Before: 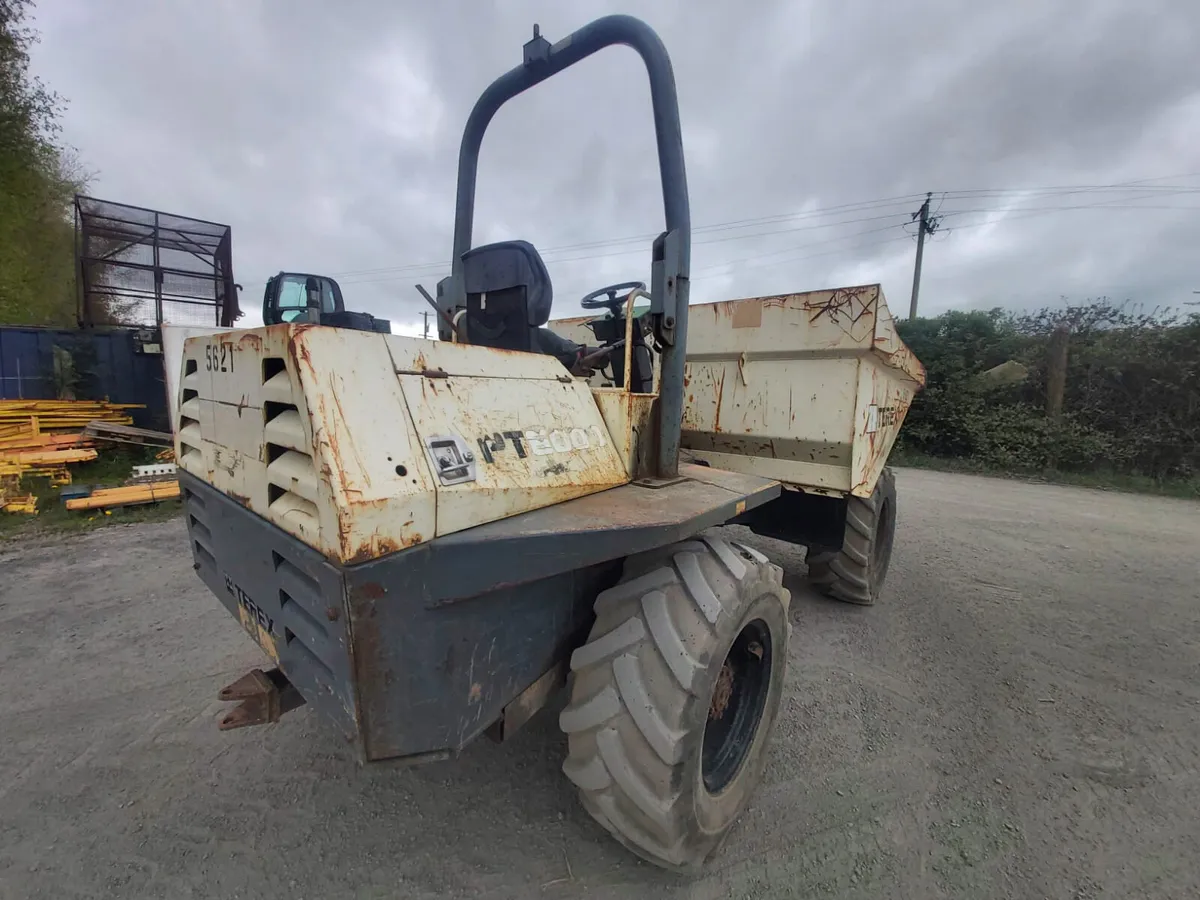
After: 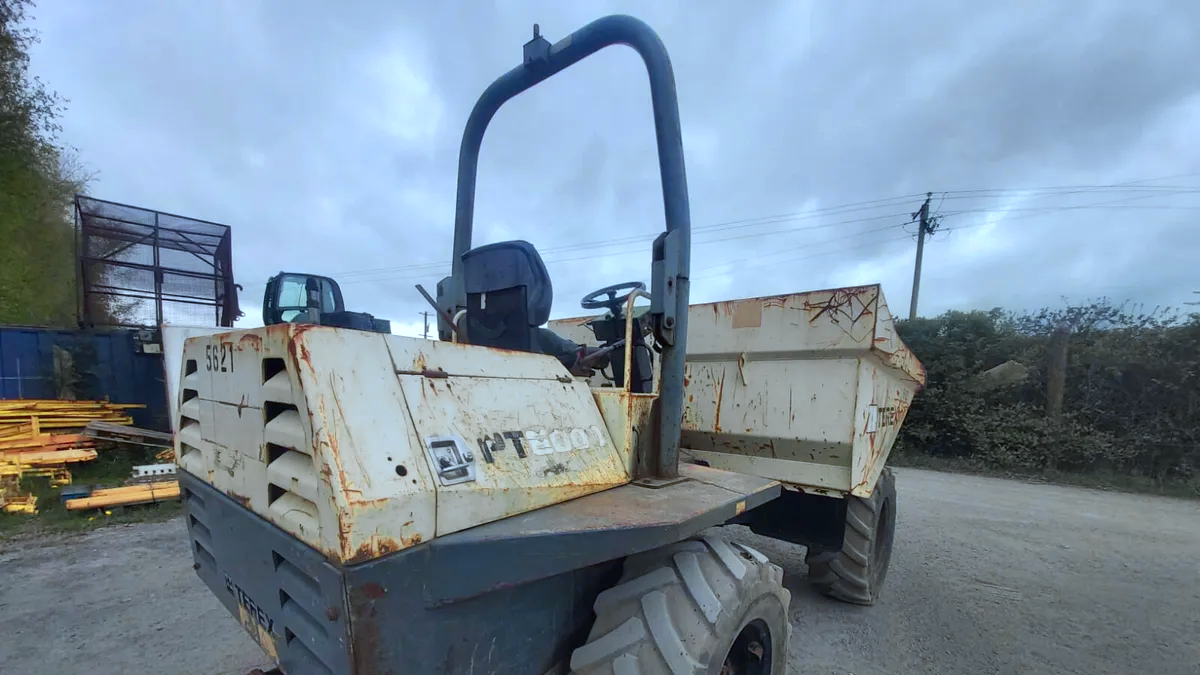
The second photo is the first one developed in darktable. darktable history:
color calibration: illuminant F (fluorescent), F source F9 (Cool White Deluxe 4150 K) – high CRI, x 0.374, y 0.373, temperature 4158.34 K
crop: bottom 24.988%
color zones: curves: ch0 [(0.004, 0.305) (0.261, 0.623) (0.389, 0.399) (0.708, 0.571) (0.947, 0.34)]; ch1 [(0.025, 0.645) (0.229, 0.584) (0.326, 0.551) (0.484, 0.262) (0.757, 0.643)]
shadows and highlights: radius 125.46, shadows 21.19, highlights -21.19, low approximation 0.01
